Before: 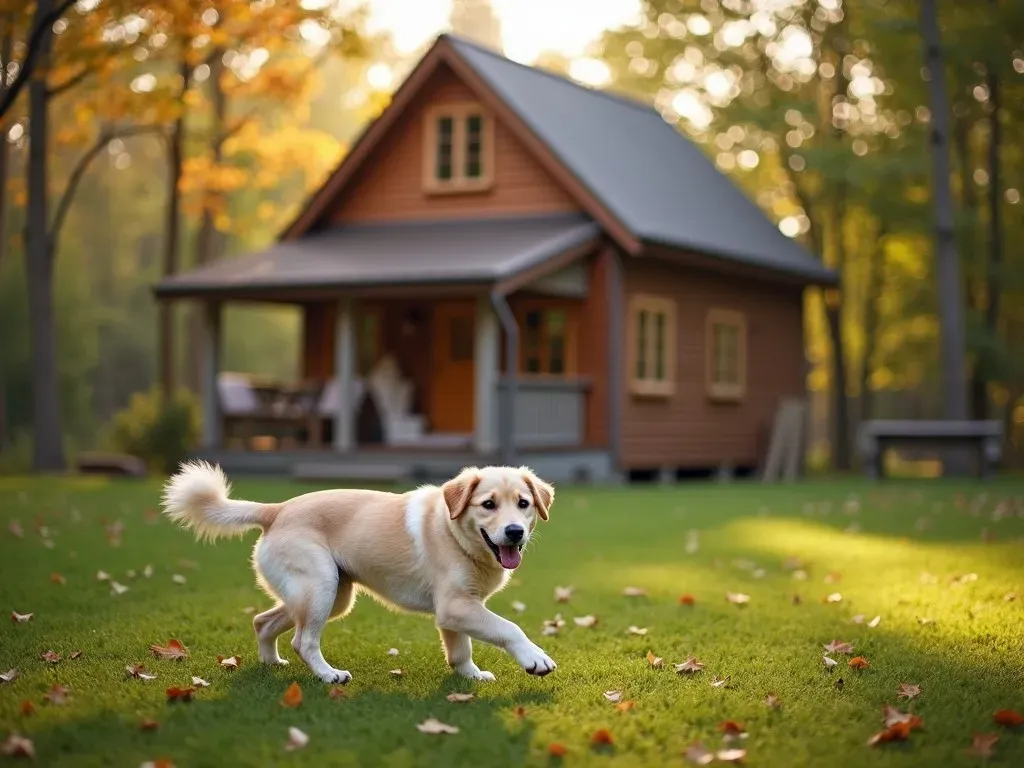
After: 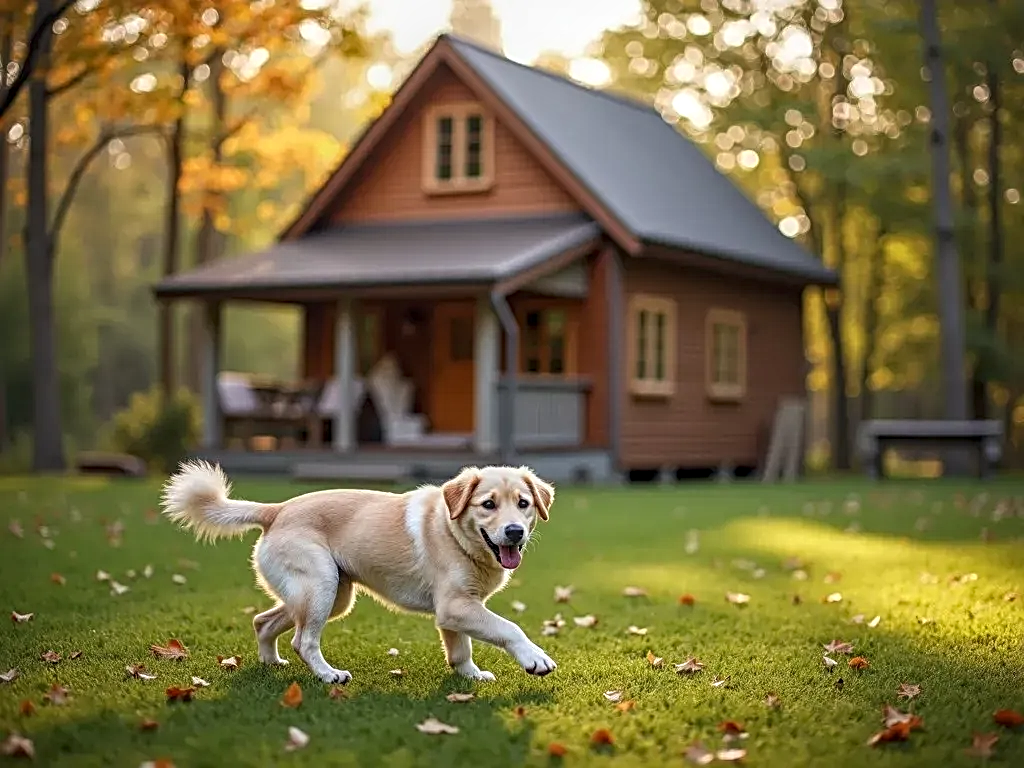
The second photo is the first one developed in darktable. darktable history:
sharpen: radius 2.531, amount 0.628
local contrast: highlights 0%, shadows 0%, detail 133%
